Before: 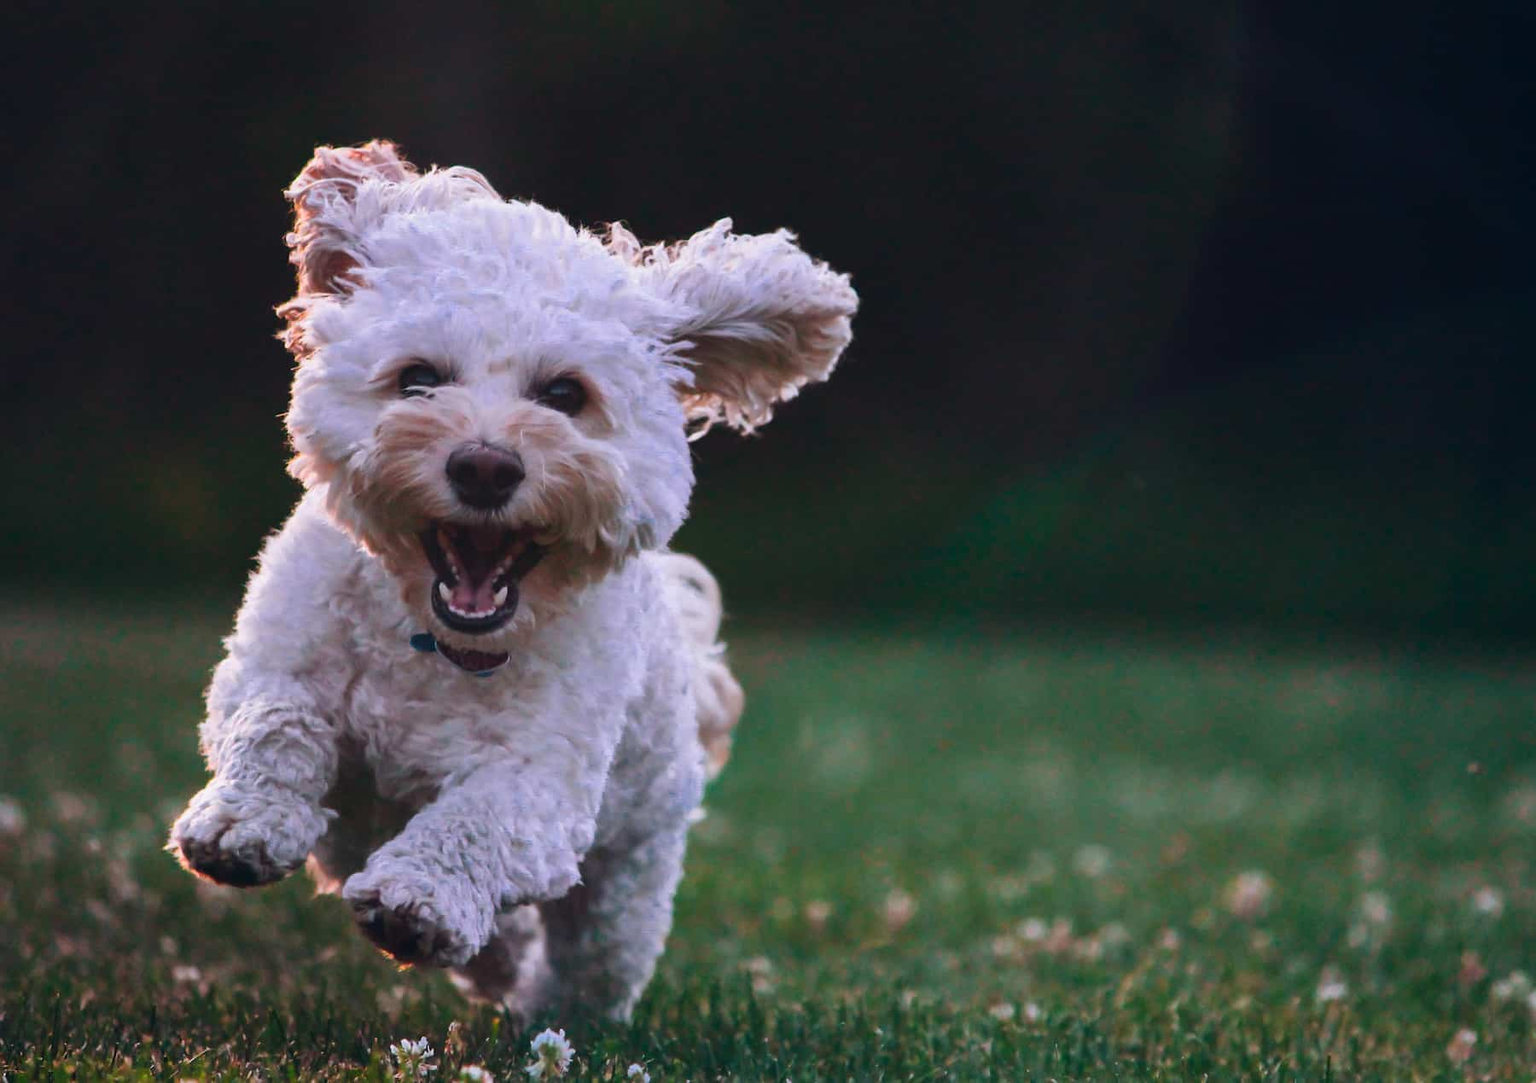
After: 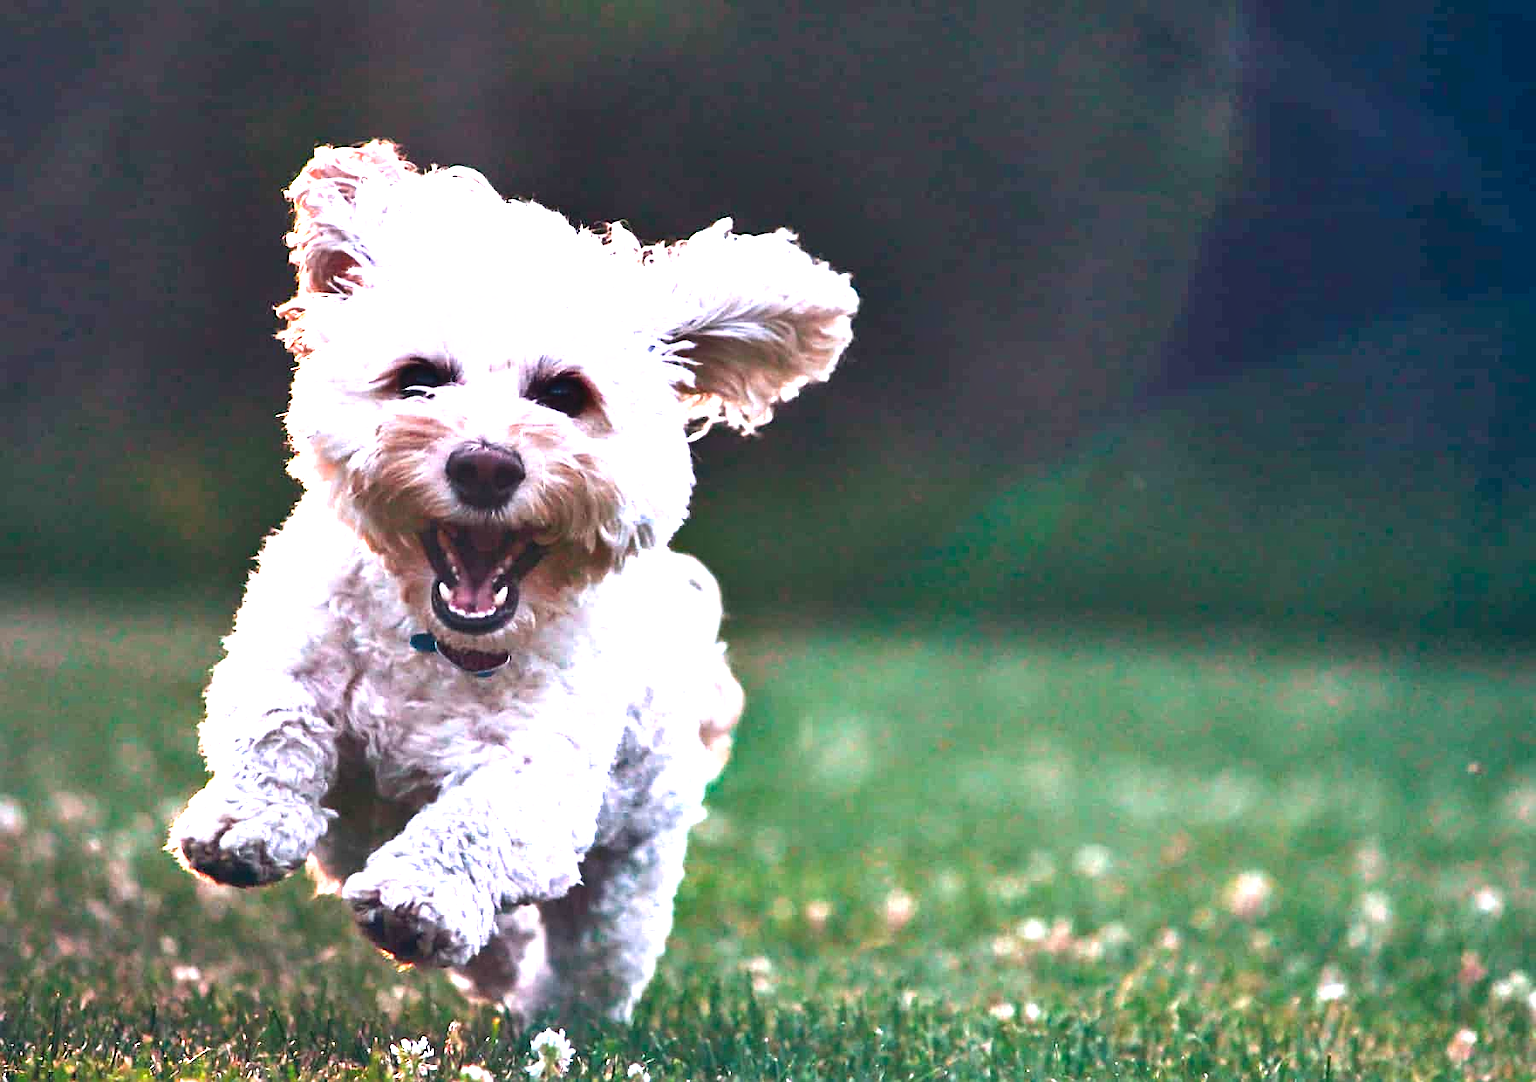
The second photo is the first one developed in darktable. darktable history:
shadows and highlights: highlights color adjustment 56.01%, soften with gaussian
tone equalizer: edges refinement/feathering 500, mask exposure compensation -1.57 EV, preserve details no
sharpen: on, module defaults
exposure: black level correction 0.001, exposure 1.862 EV, compensate exposure bias true, compensate highlight preservation false
